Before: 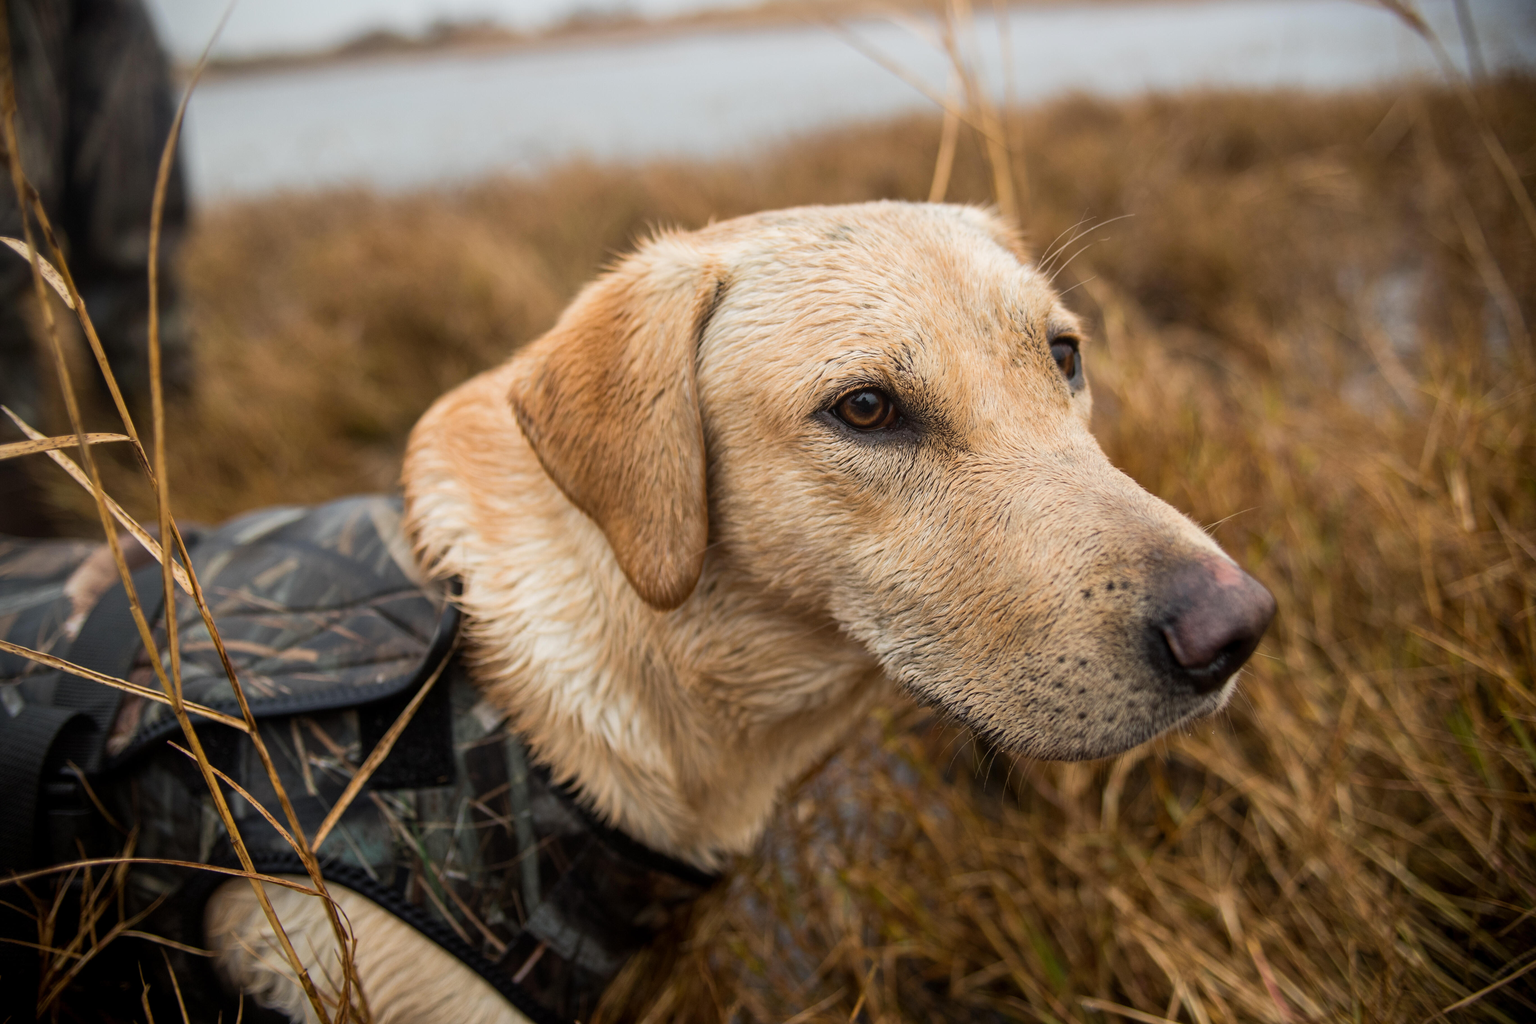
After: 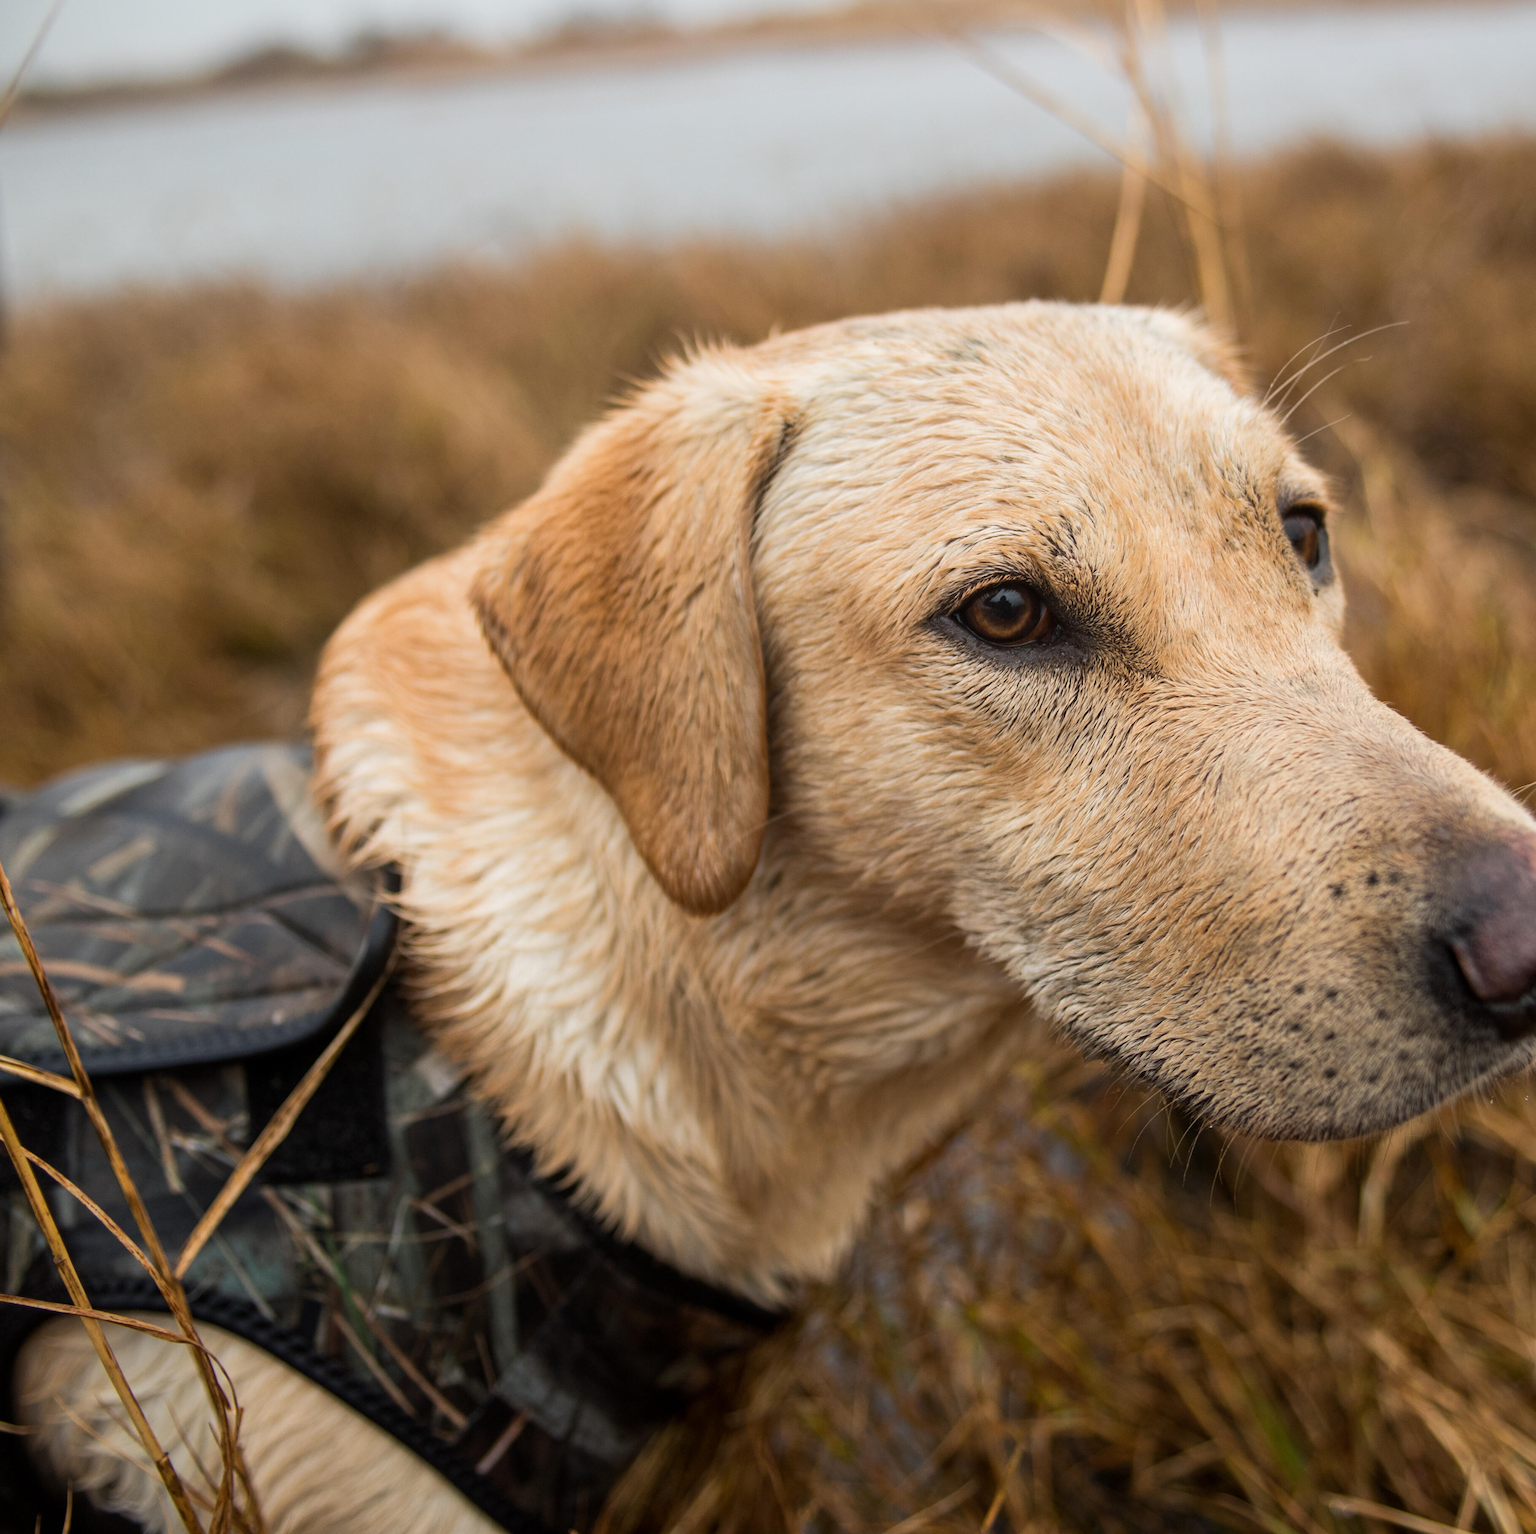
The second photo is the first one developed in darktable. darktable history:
crop and rotate: left 12.713%, right 20.584%
tone equalizer: on, module defaults
